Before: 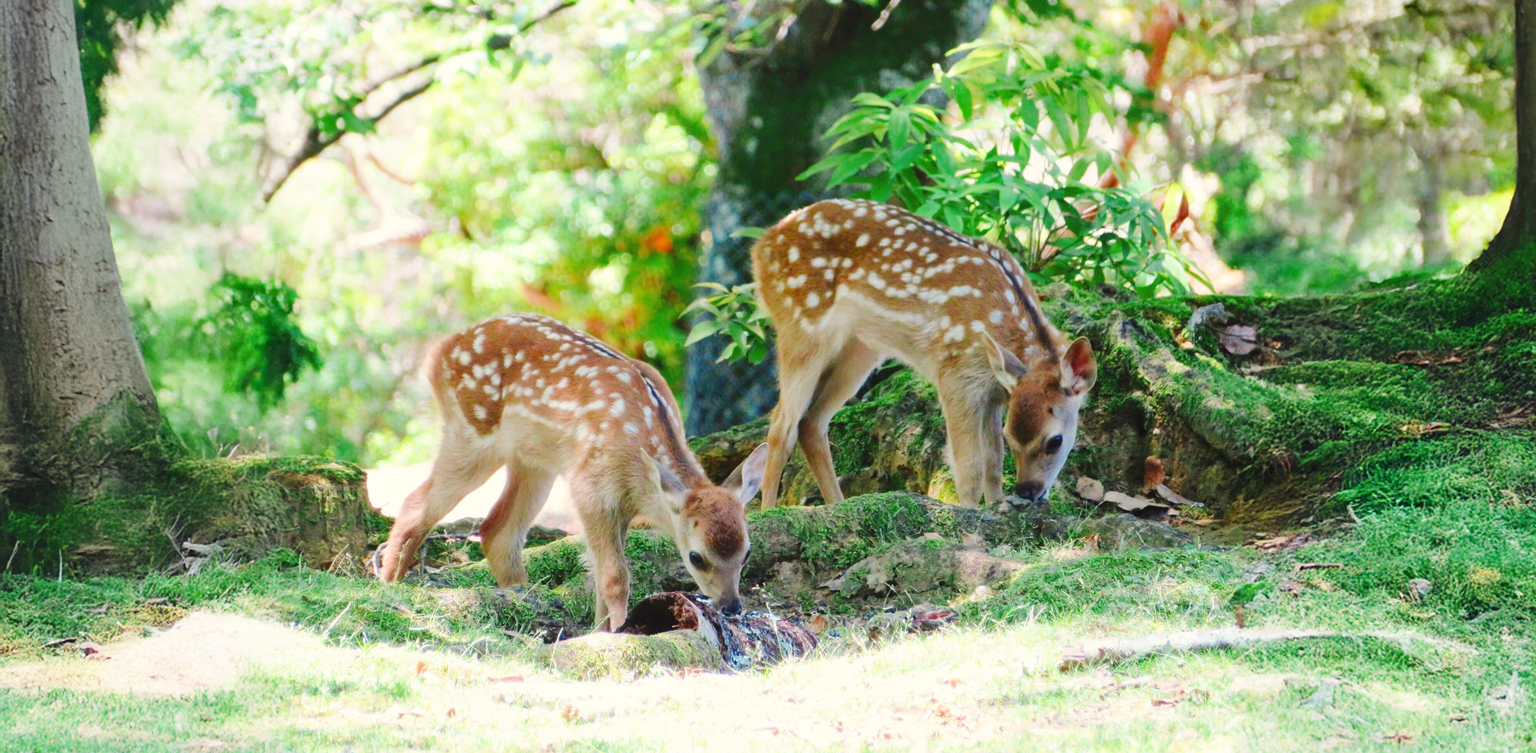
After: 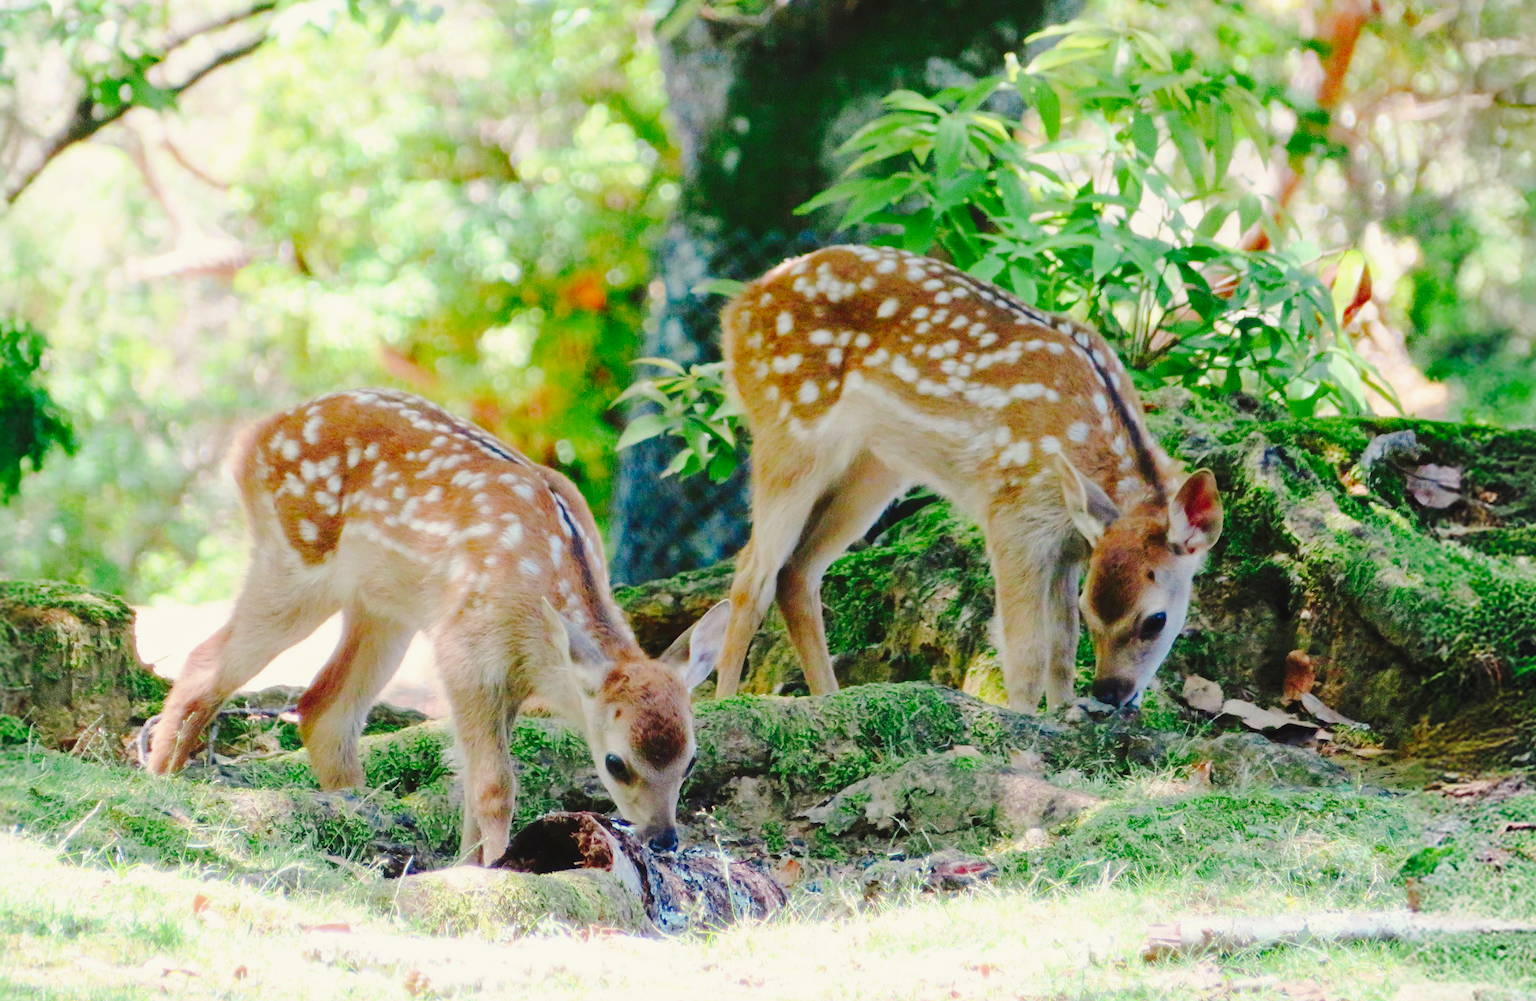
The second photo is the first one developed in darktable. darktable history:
tone curve: curves: ch0 [(0, 0.003) (0.211, 0.174) (0.482, 0.519) (0.843, 0.821) (0.992, 0.971)]; ch1 [(0, 0) (0.276, 0.206) (0.393, 0.364) (0.482, 0.477) (0.506, 0.5) (0.523, 0.523) (0.572, 0.592) (0.695, 0.767) (1, 1)]; ch2 [(0, 0) (0.438, 0.456) (0.498, 0.497) (0.536, 0.527) (0.562, 0.584) (0.619, 0.602) (0.698, 0.698) (1, 1)], preserve colors none
crop and rotate: angle -3.18°, left 14.013%, top 0.028%, right 10.843%, bottom 0.05%
exposure: compensate highlight preservation false
color balance rgb: perceptual saturation grading › global saturation 0.453%
